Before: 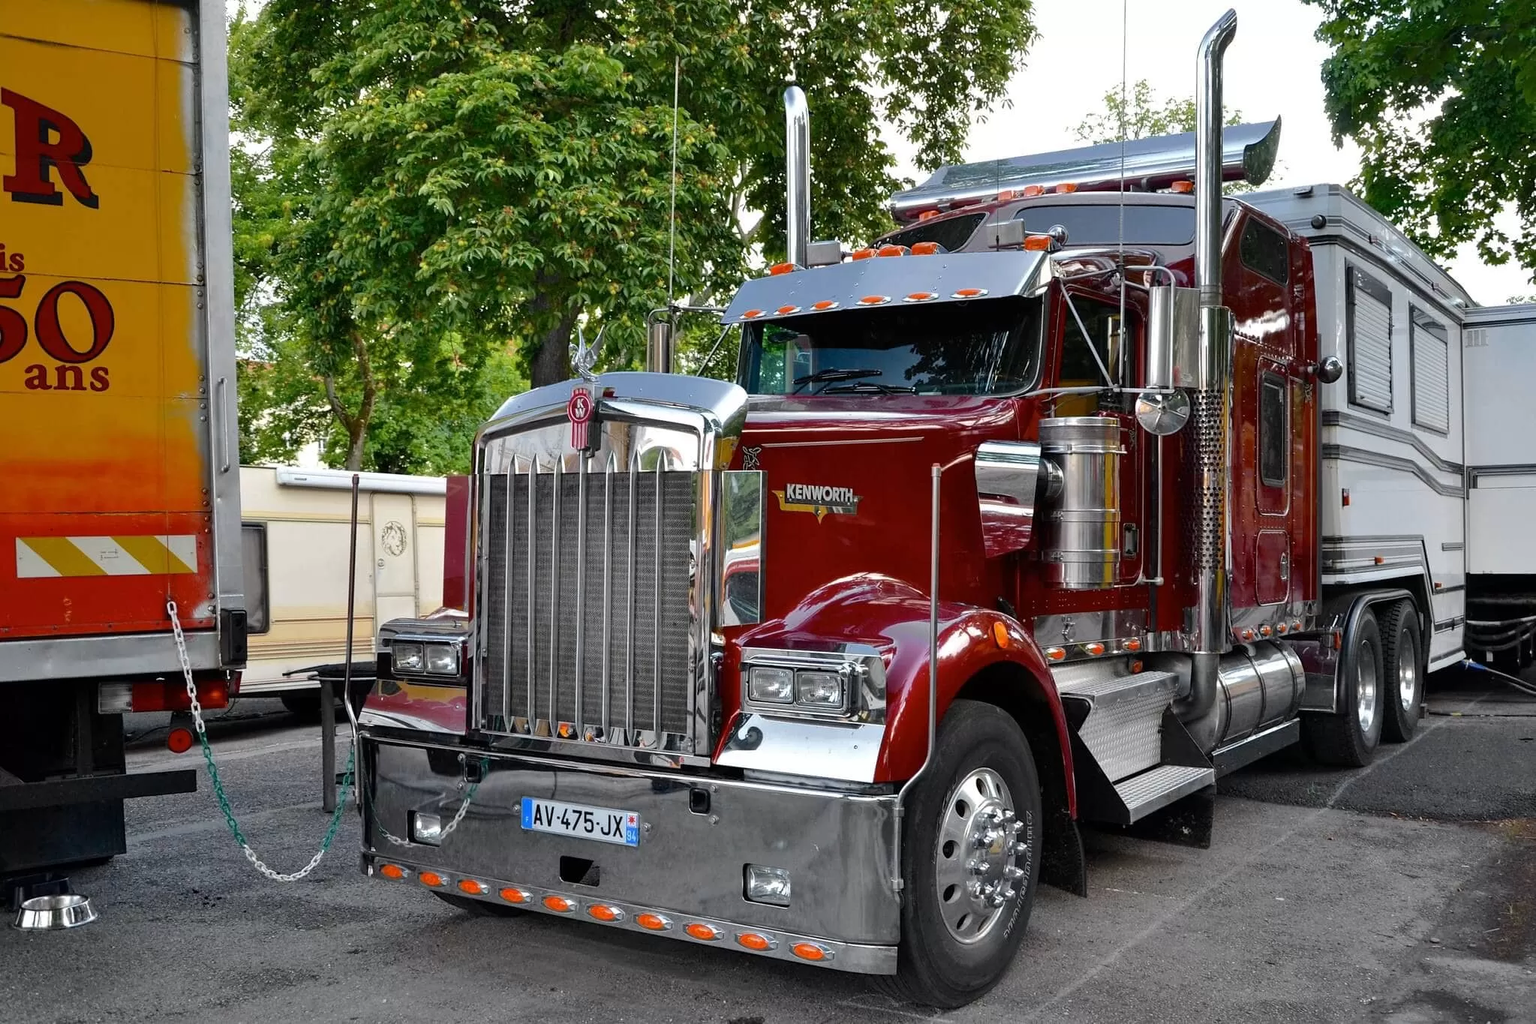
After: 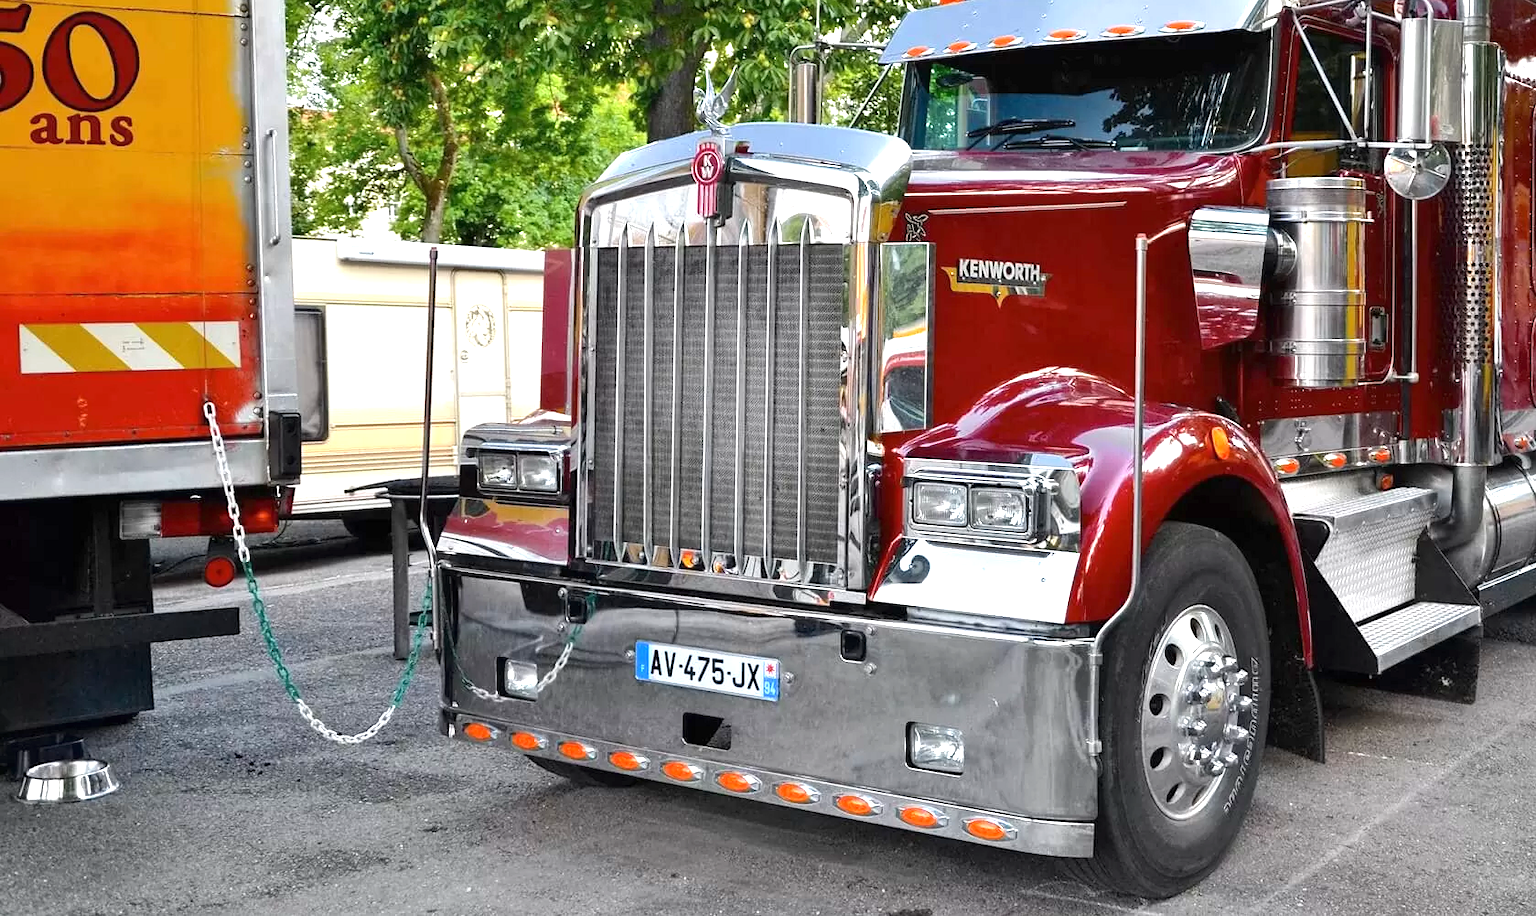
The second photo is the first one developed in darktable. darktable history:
exposure: black level correction 0, exposure 1 EV, compensate exposure bias true, compensate highlight preservation false
crop: top 26.531%, right 17.959%
